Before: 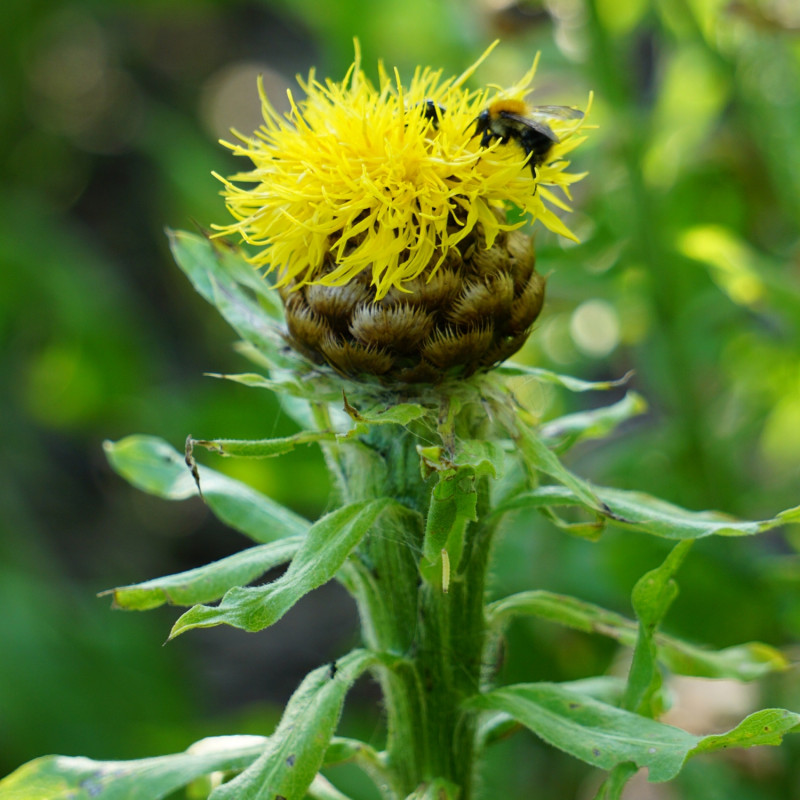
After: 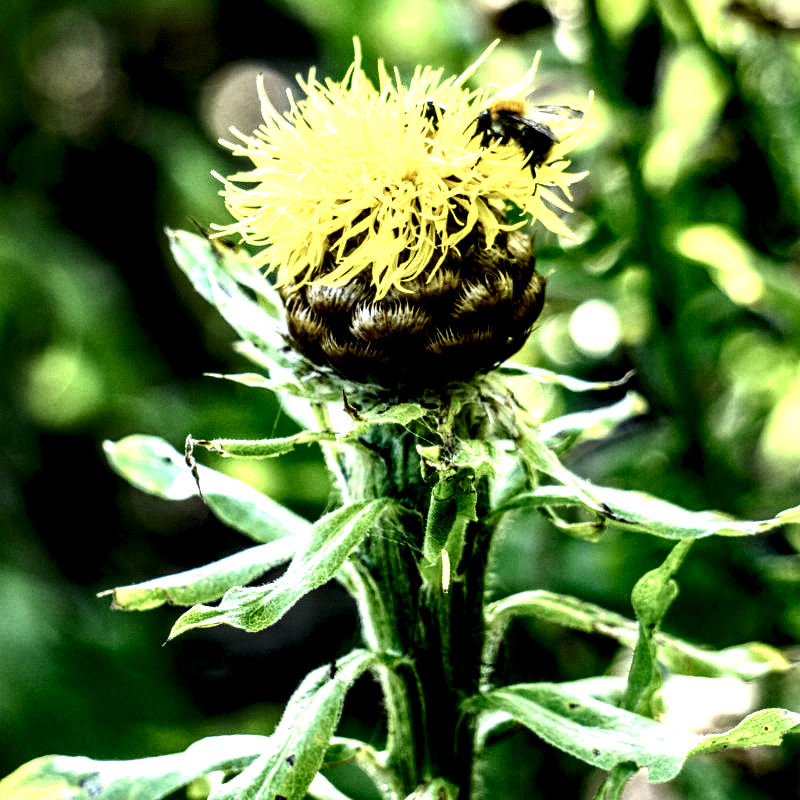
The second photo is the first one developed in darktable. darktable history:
local contrast: highlights 115%, shadows 42%, detail 293%
contrast brightness saturation: contrast 0.28
